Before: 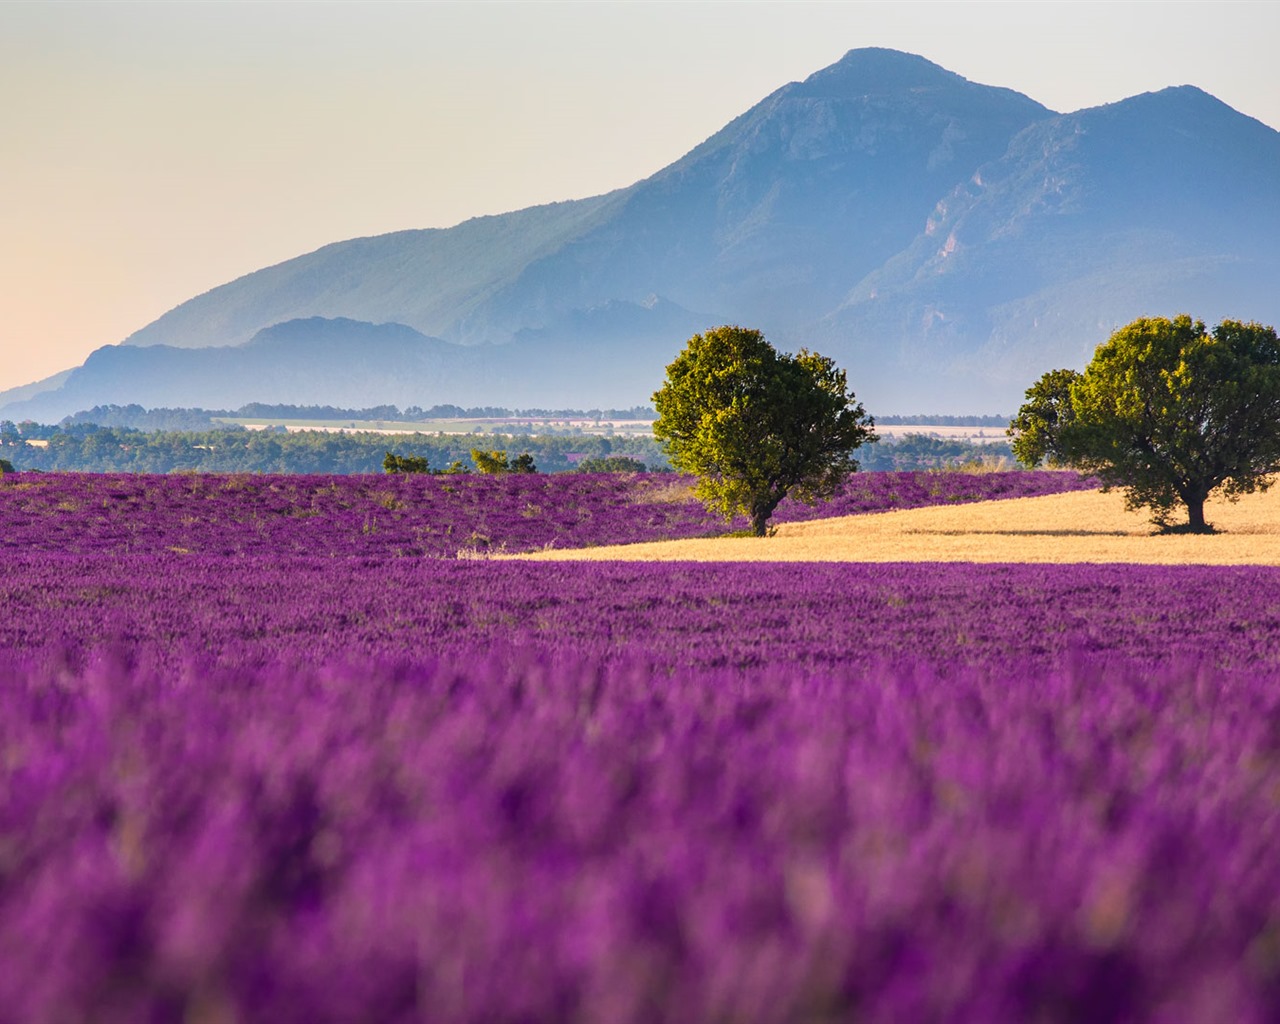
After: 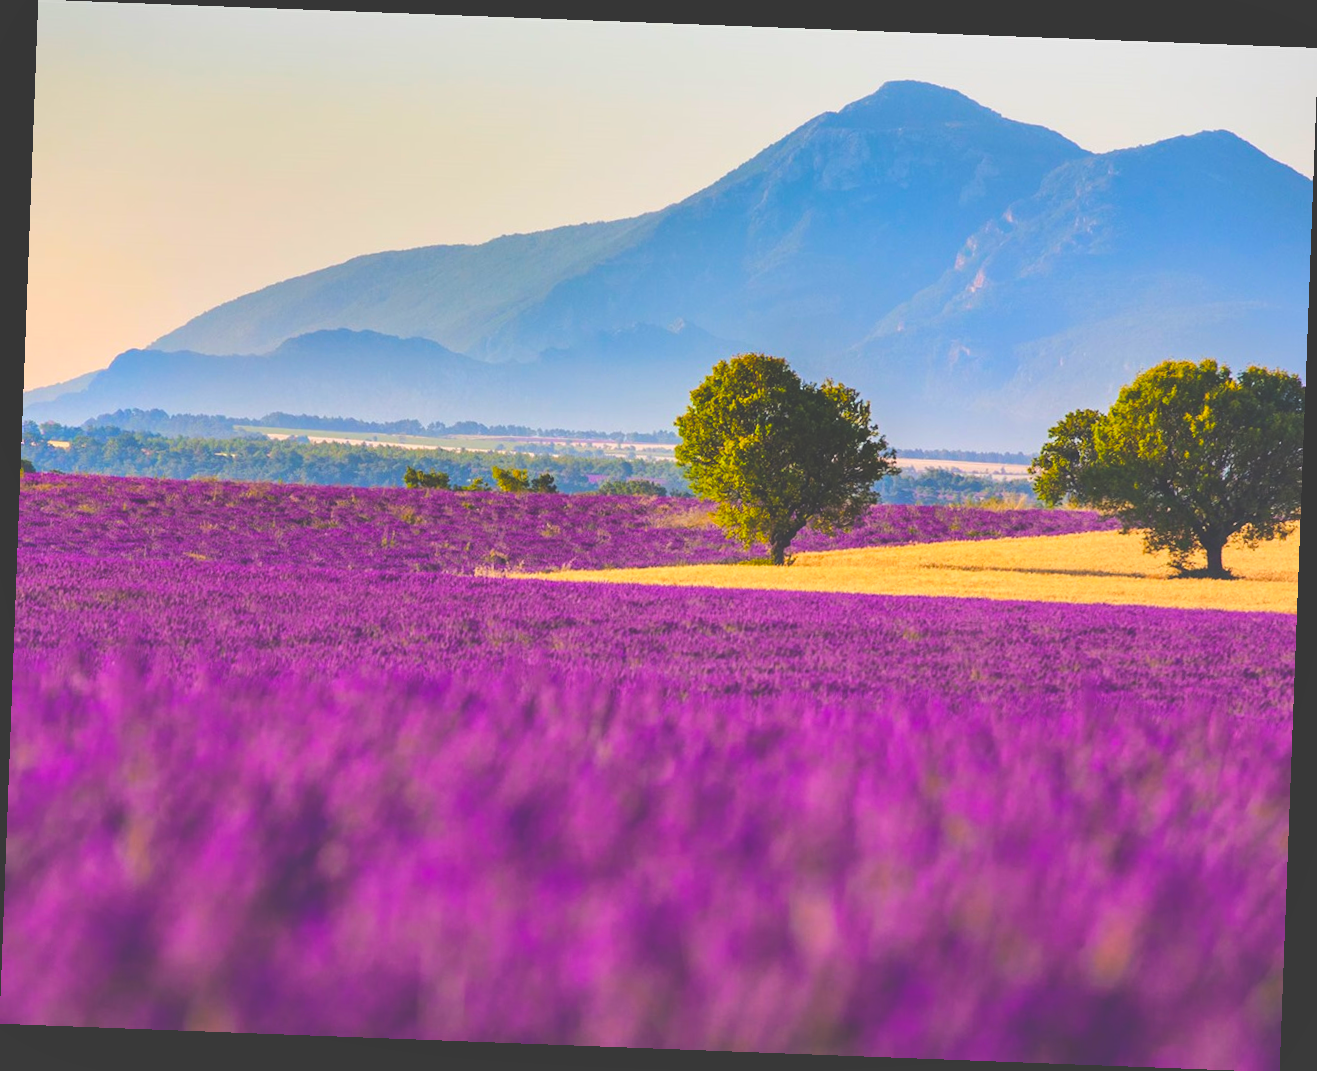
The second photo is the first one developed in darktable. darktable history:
shadows and highlights: radius 125.46, shadows 30.51, highlights -30.51, low approximation 0.01, soften with gaussian
rotate and perspective: rotation 2.17°, automatic cropping off
color contrast: green-magenta contrast 1.1, blue-yellow contrast 1.1, unbound 0
exposure: black level correction -0.03, compensate highlight preservation false
color balance rgb: perceptual saturation grading › global saturation 25%, perceptual brilliance grading › mid-tones 10%, perceptual brilliance grading › shadows 15%, global vibrance 20%
